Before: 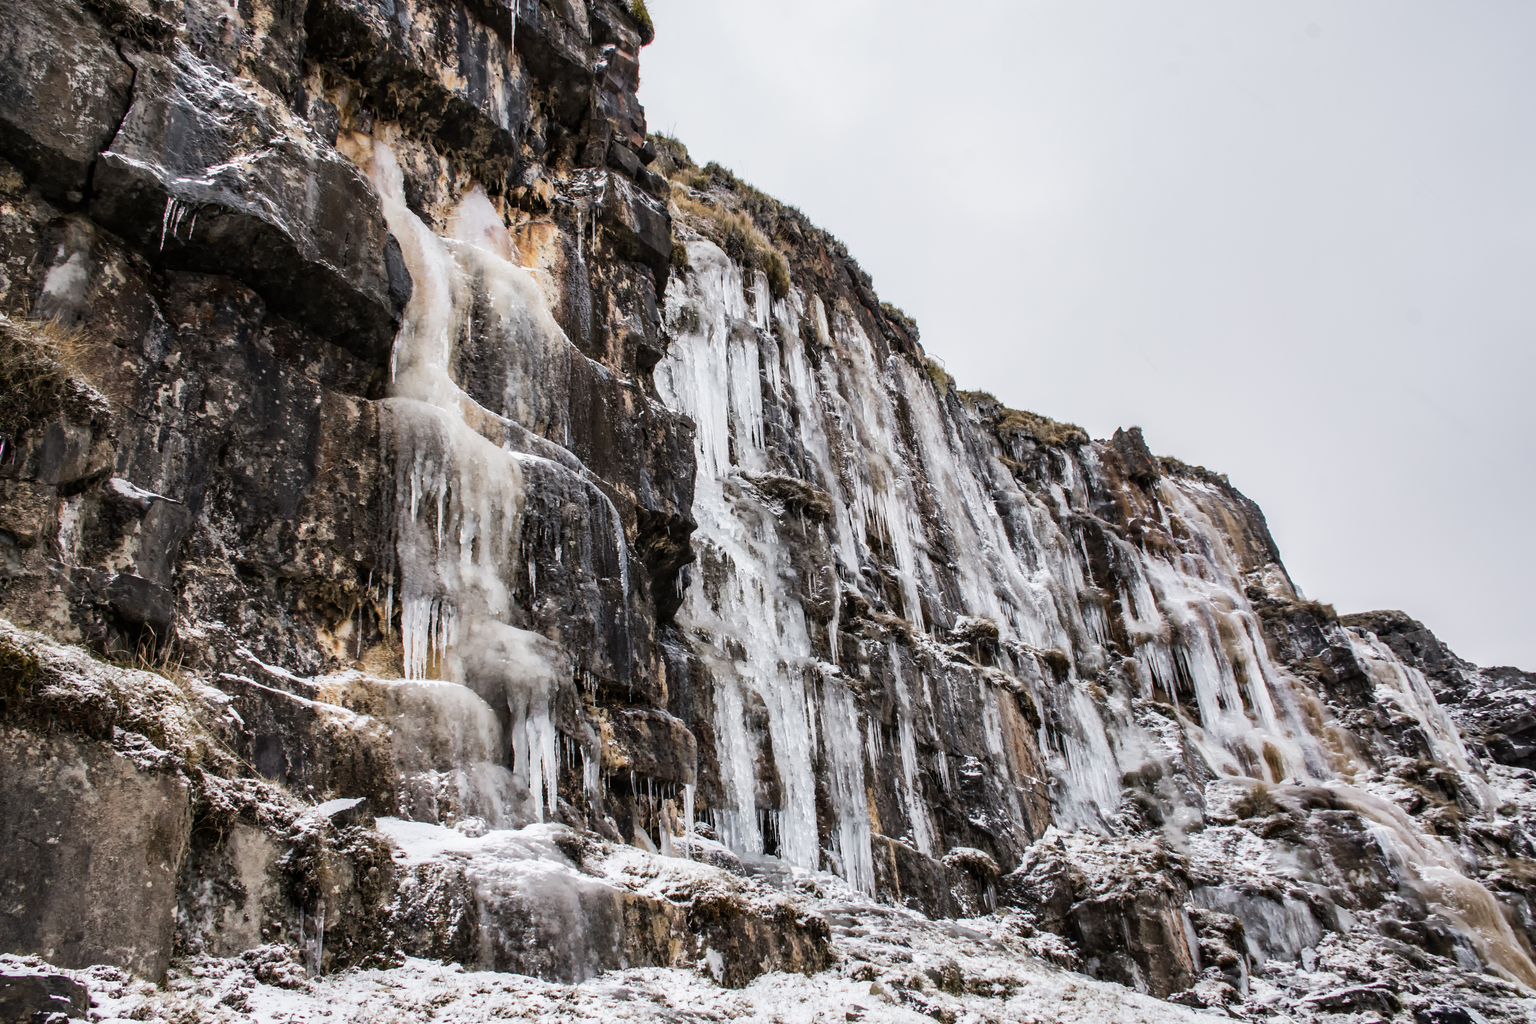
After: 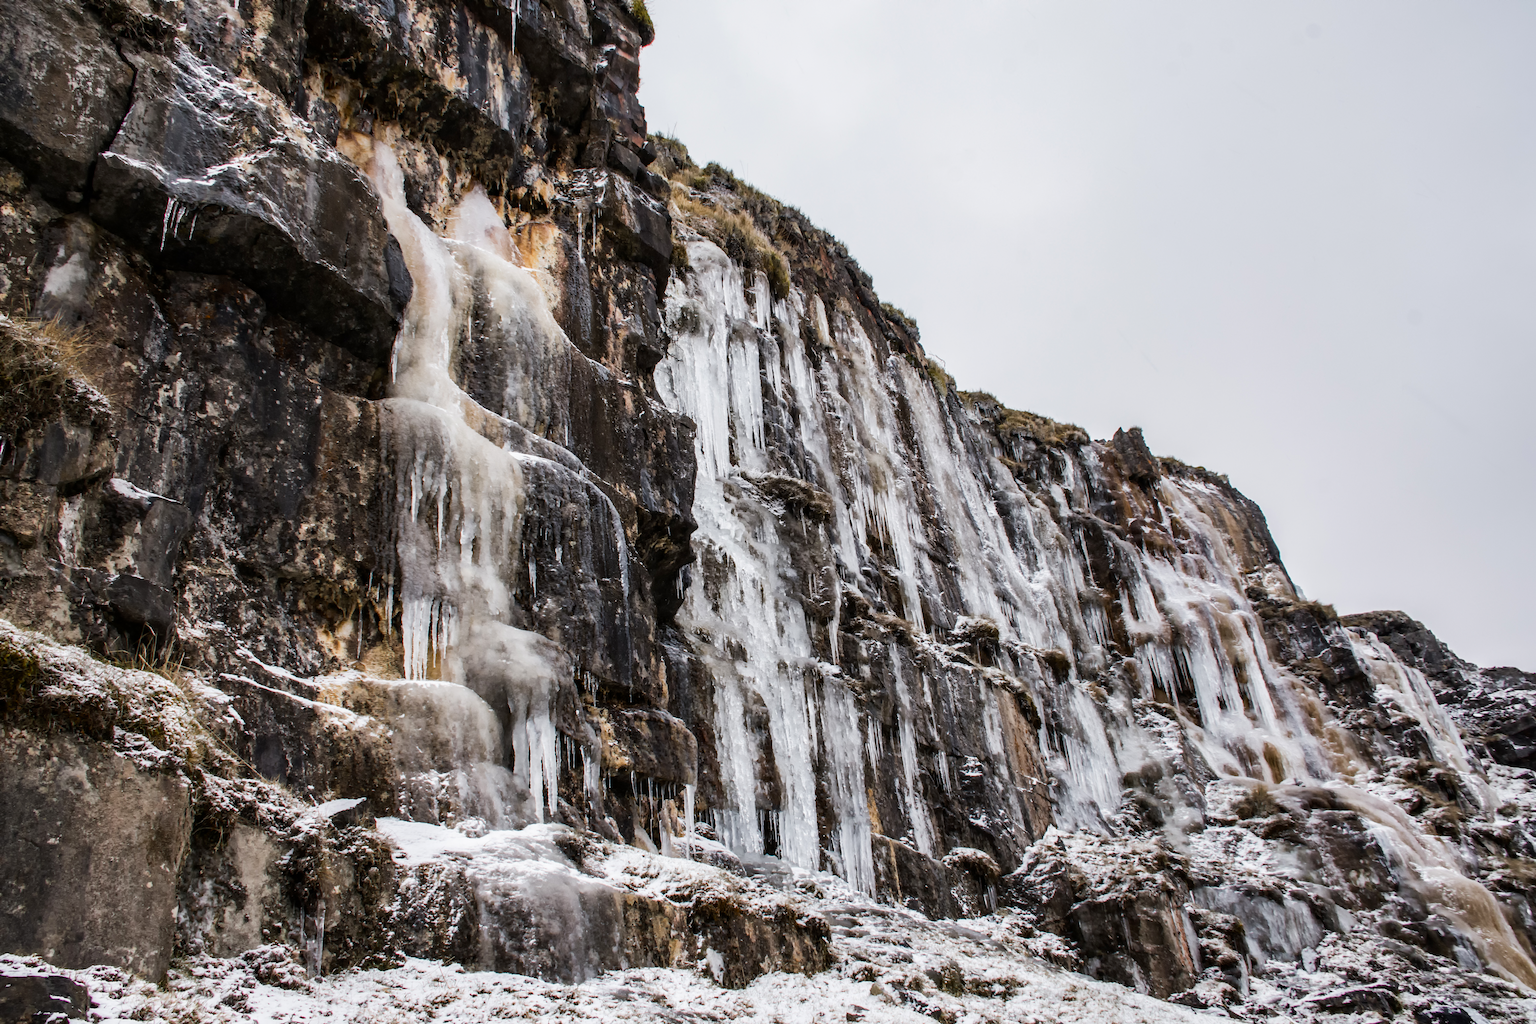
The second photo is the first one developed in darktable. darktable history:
color balance rgb: perceptual saturation grading › global saturation 10%
contrast brightness saturation: contrast 0.03, brightness -0.04
